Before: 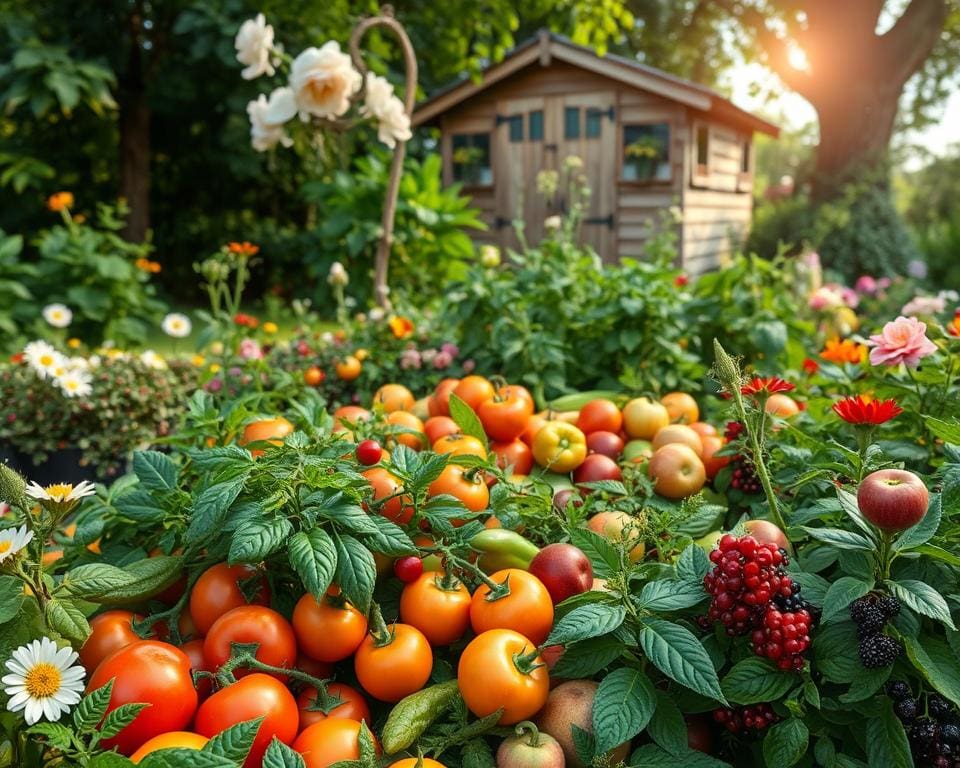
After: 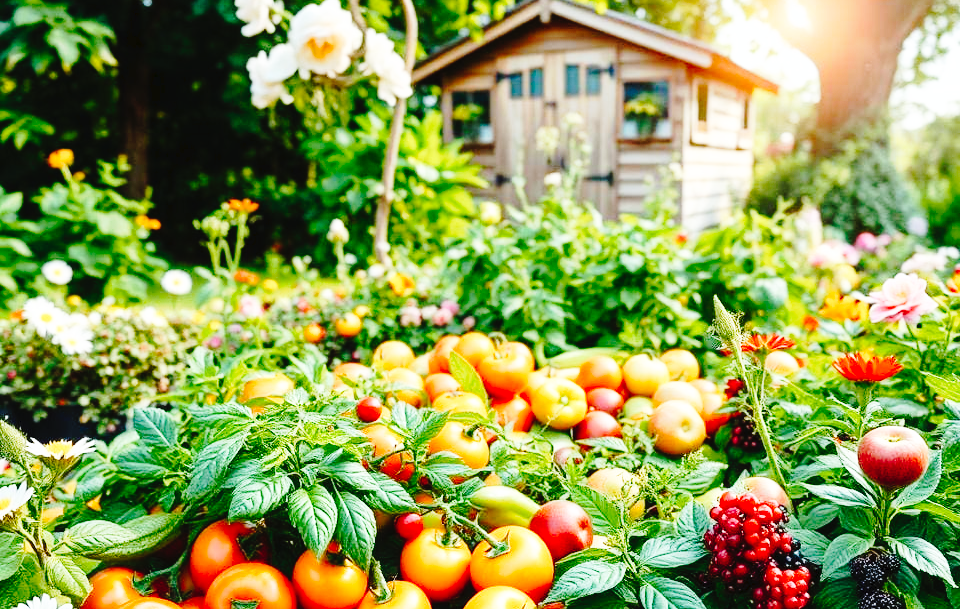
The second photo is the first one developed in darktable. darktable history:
white balance: red 0.967, blue 1.049
base curve: curves: ch0 [(0, 0) (0.012, 0.01) (0.073, 0.168) (0.31, 0.711) (0.645, 0.957) (1, 1)], preserve colors none
crop and rotate: top 5.667%, bottom 14.937%
tone curve: curves: ch0 [(0, 0) (0.003, 0.023) (0.011, 0.029) (0.025, 0.037) (0.044, 0.047) (0.069, 0.057) (0.1, 0.075) (0.136, 0.103) (0.177, 0.145) (0.224, 0.193) (0.277, 0.266) (0.335, 0.362) (0.399, 0.473) (0.468, 0.569) (0.543, 0.655) (0.623, 0.73) (0.709, 0.804) (0.801, 0.874) (0.898, 0.924) (1, 1)], preserve colors none
